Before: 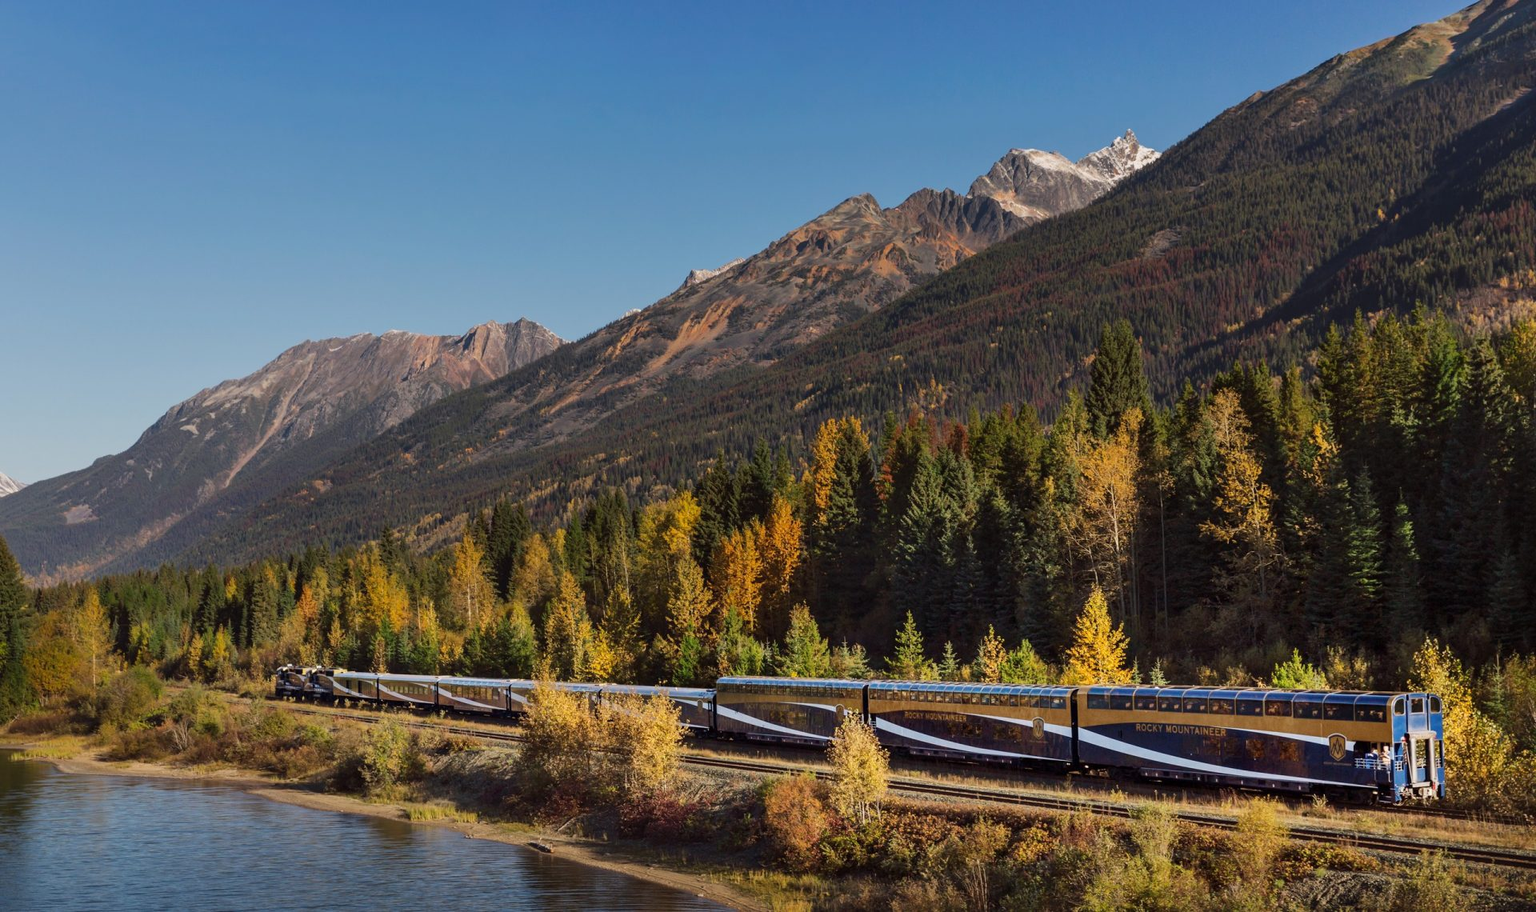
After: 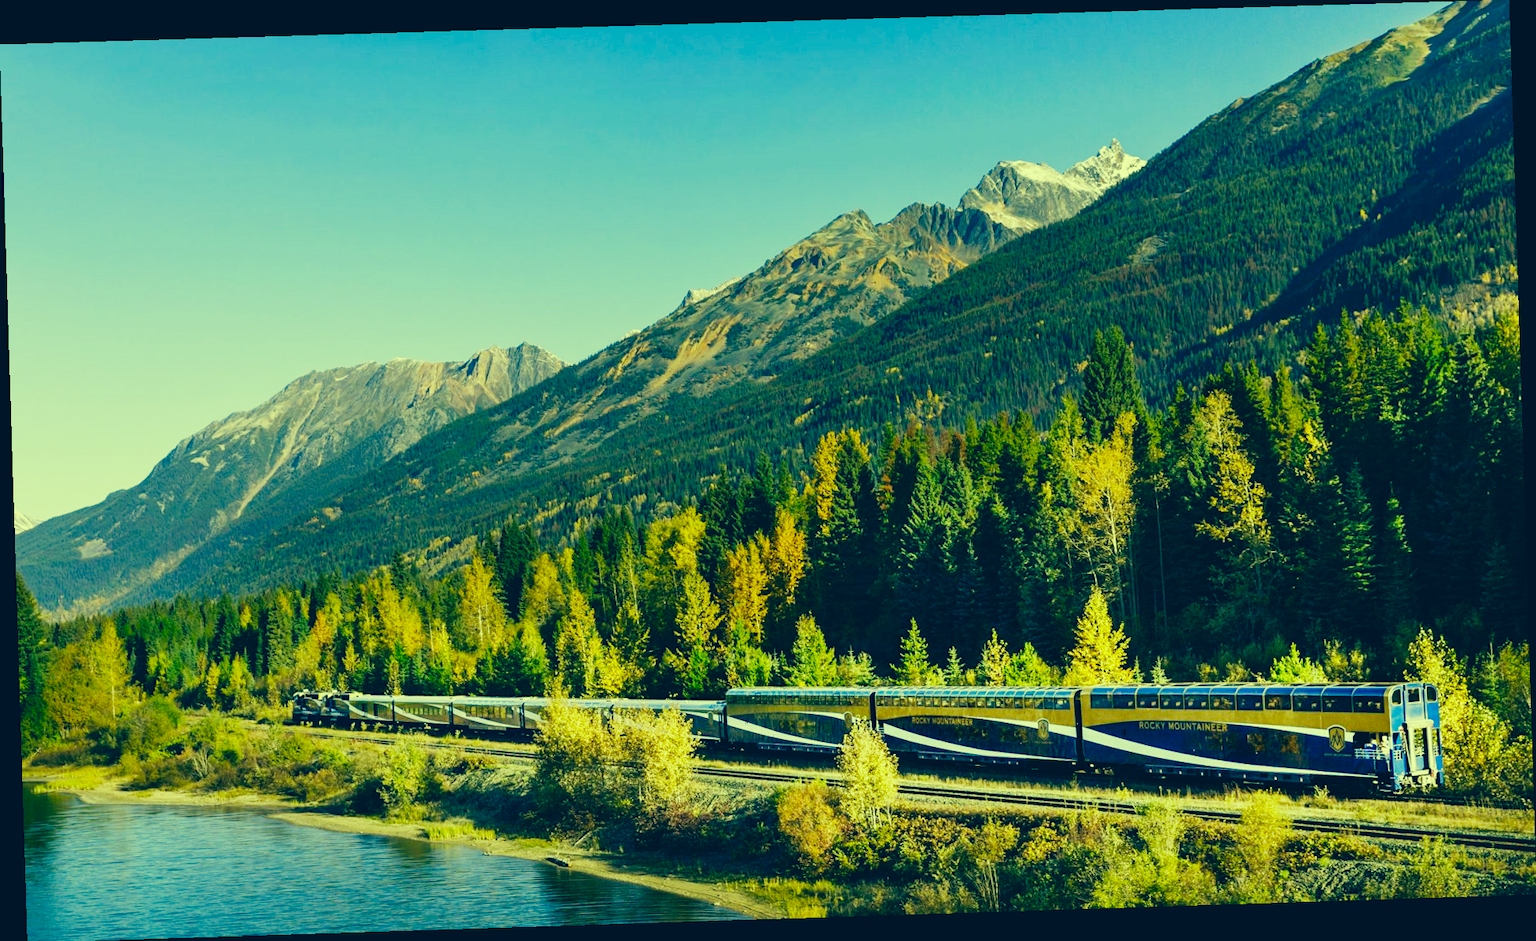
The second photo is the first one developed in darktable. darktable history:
filmic rgb: black relative exposure -16 EV, white relative exposure 5.31 EV, hardness 5.9, contrast 1.25, preserve chrominance no, color science v5 (2021)
color correction: highlights a* -15.58, highlights b* 40, shadows a* -40, shadows b* -26.18
exposure: exposure 1 EV, compensate highlight preservation false
rotate and perspective: rotation -1.77°, lens shift (horizontal) 0.004, automatic cropping off
